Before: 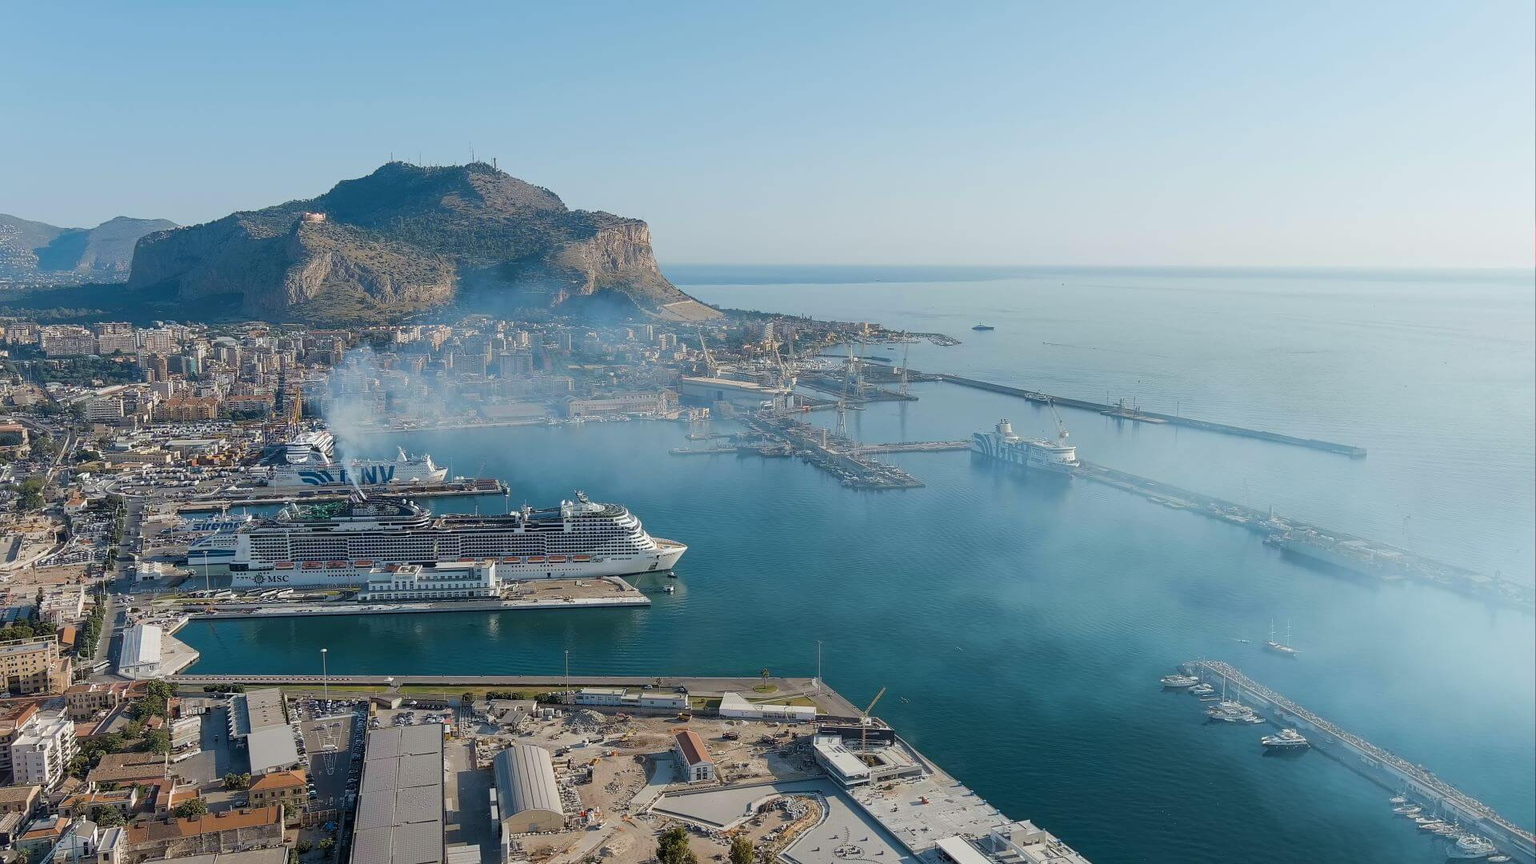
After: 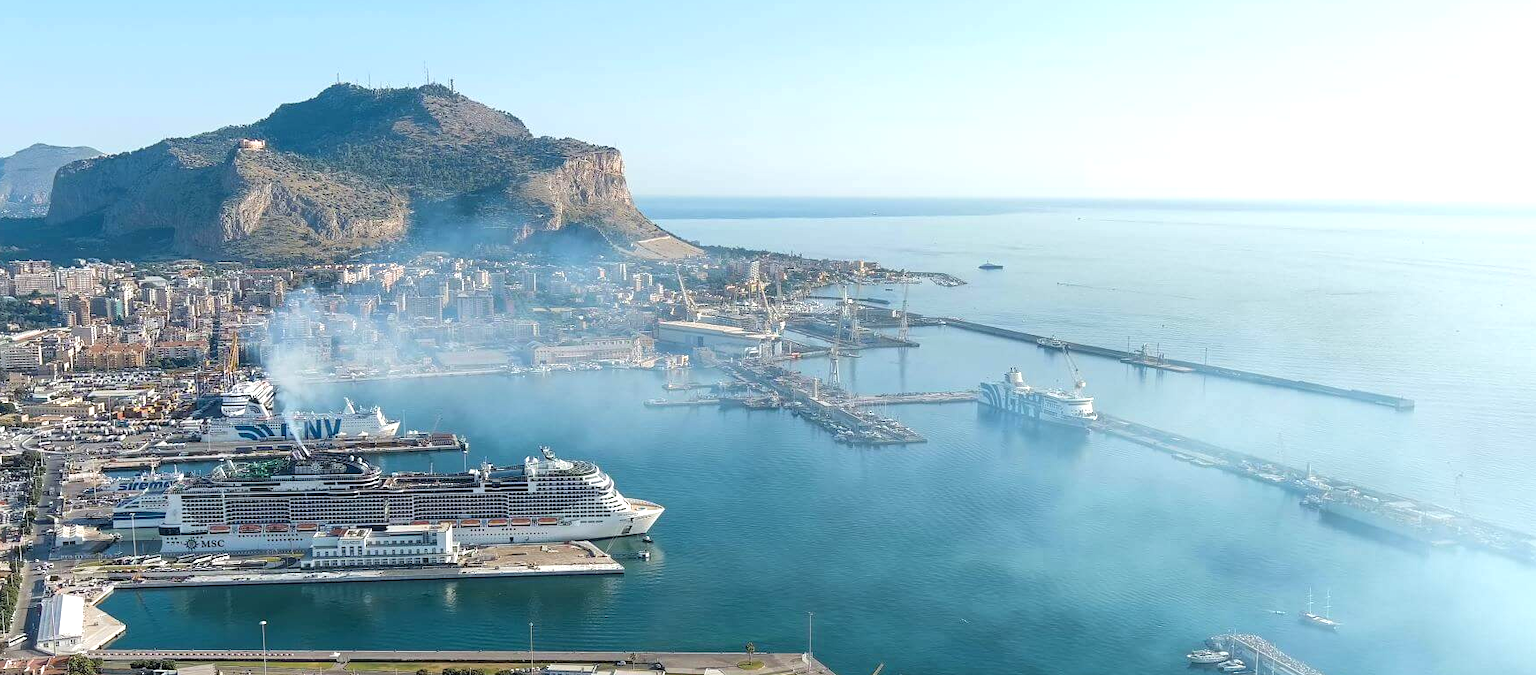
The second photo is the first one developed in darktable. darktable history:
crop: left 5.589%, top 10.061%, right 3.806%, bottom 19.077%
exposure: black level correction 0, exposure 0.692 EV
local contrast: highlights 106%, shadows 102%, detail 119%, midtone range 0.2
